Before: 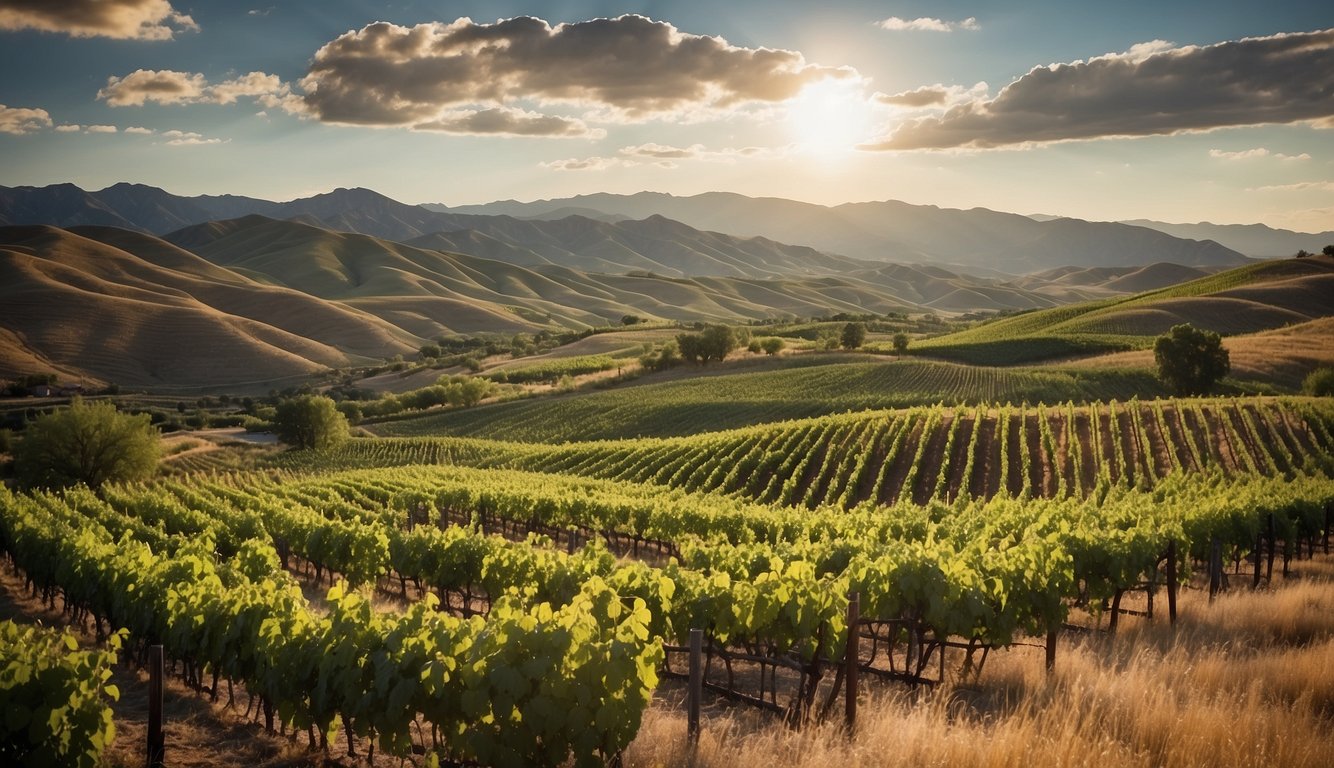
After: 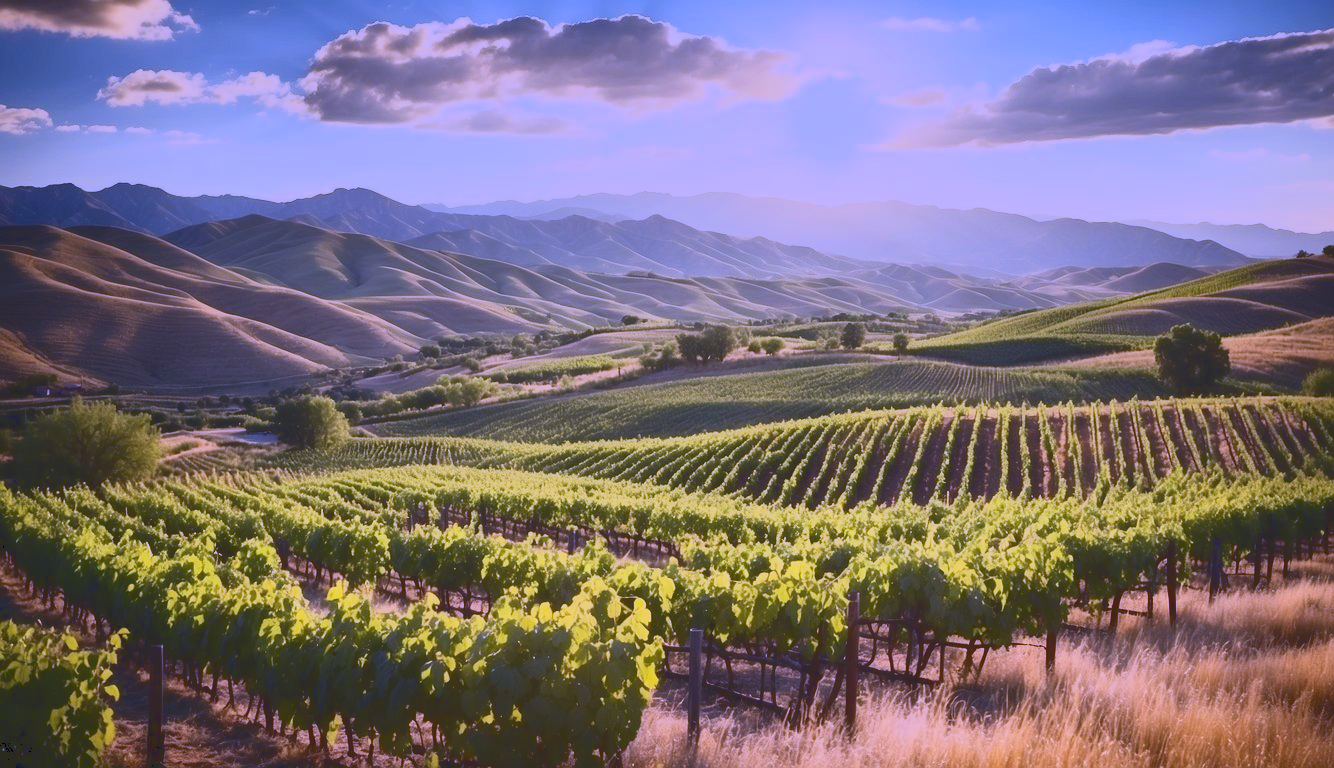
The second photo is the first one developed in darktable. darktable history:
white balance: red 0.98, blue 1.61
tone curve: curves: ch0 [(0, 0.148) (0.191, 0.225) (0.712, 0.695) (0.864, 0.797) (1, 0.839)]
contrast brightness saturation: contrast 0.2, brightness 0.16, saturation 0.22
